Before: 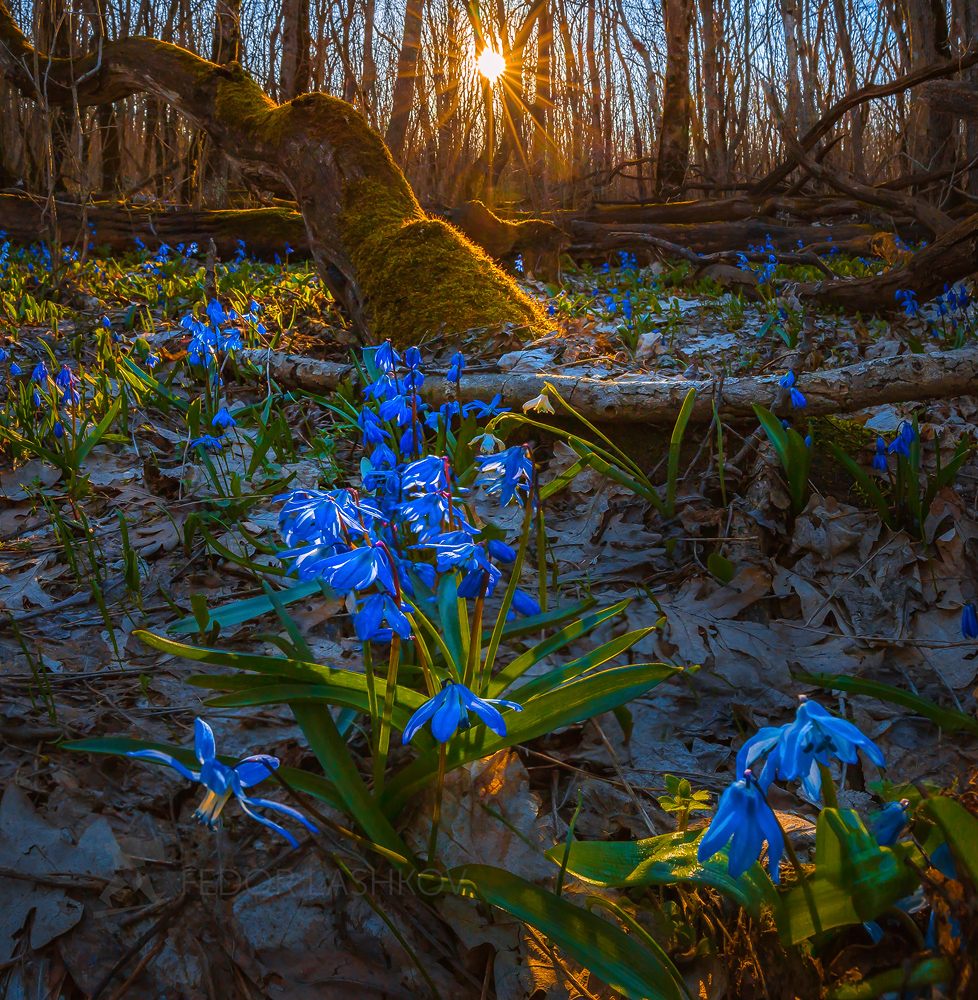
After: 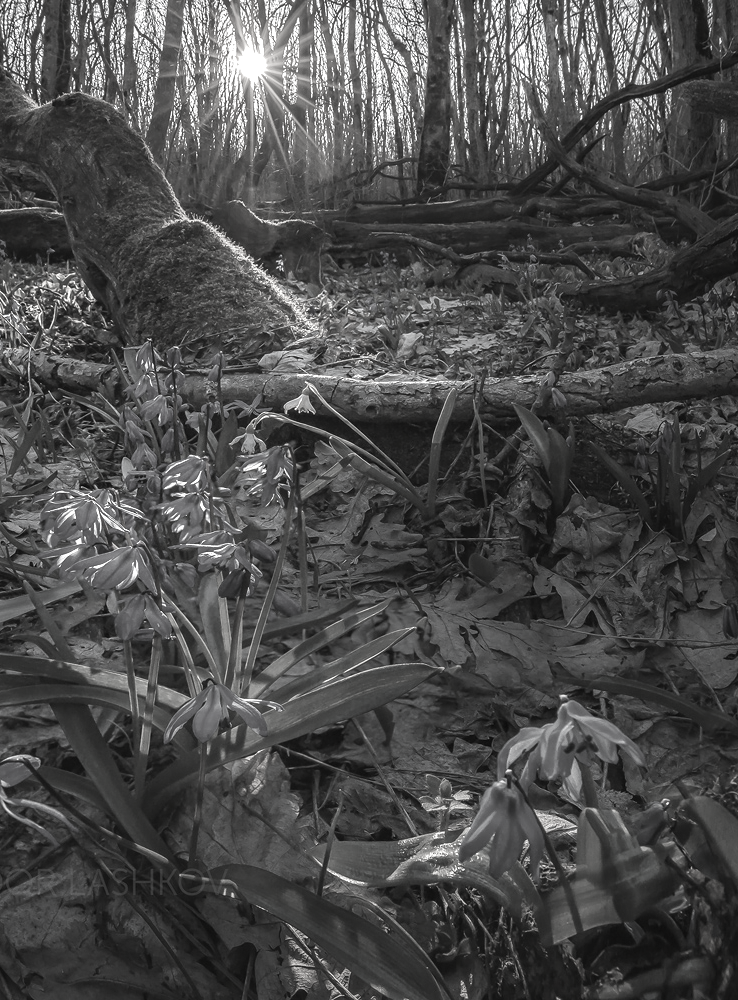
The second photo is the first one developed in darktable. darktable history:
crop and rotate: left 24.507%
base curve: preserve colors none
contrast brightness saturation: saturation -0.987
exposure: black level correction -0.002, exposure 0.542 EV, compensate highlight preservation false
